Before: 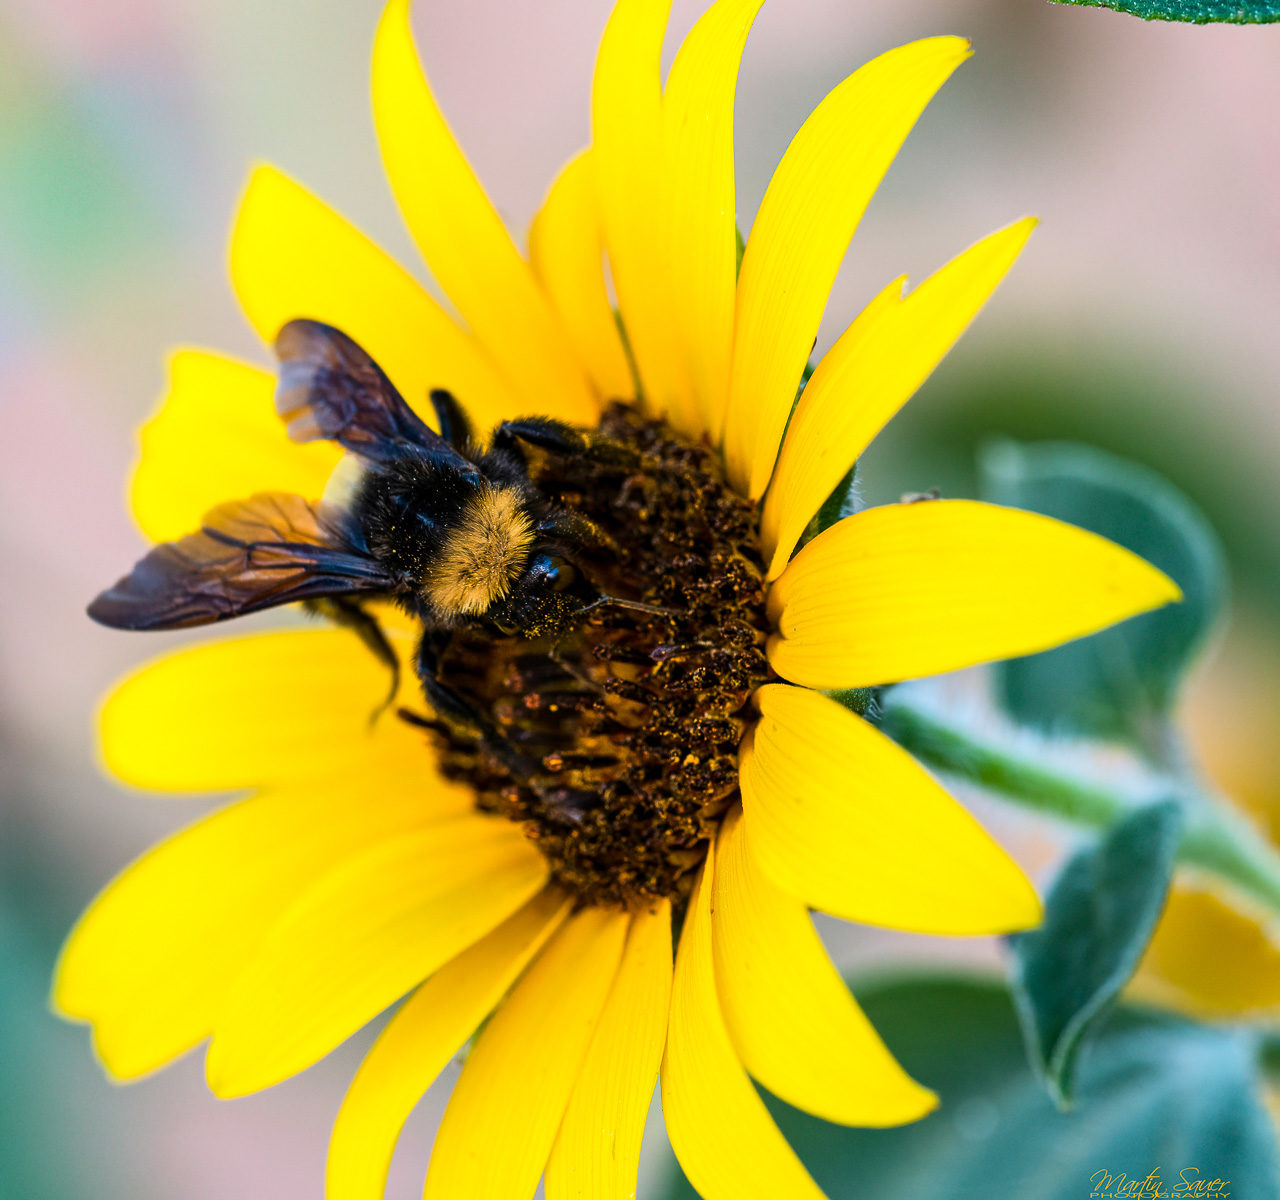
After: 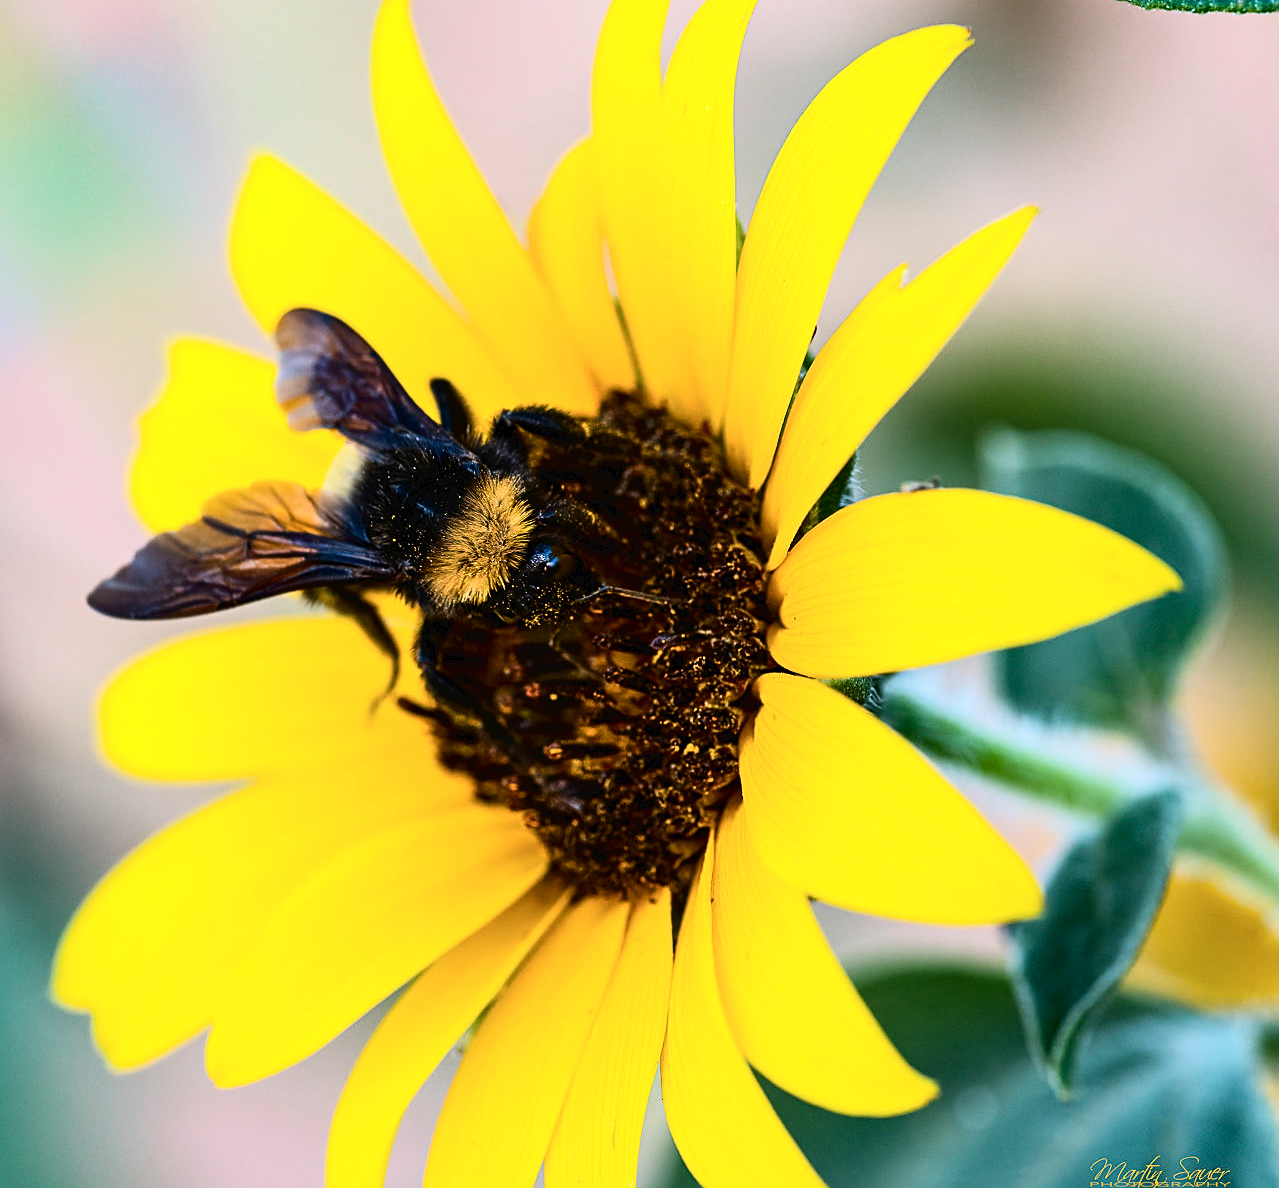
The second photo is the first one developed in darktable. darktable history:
crop: top 0.952%, right 0.022%
sharpen: on, module defaults
tone curve: curves: ch0 [(0, 0) (0.003, 0.025) (0.011, 0.025) (0.025, 0.025) (0.044, 0.026) (0.069, 0.033) (0.1, 0.053) (0.136, 0.078) (0.177, 0.108) (0.224, 0.153) (0.277, 0.213) (0.335, 0.286) (0.399, 0.372) (0.468, 0.467) (0.543, 0.565) (0.623, 0.675) (0.709, 0.775) (0.801, 0.863) (0.898, 0.936) (1, 1)], color space Lab, independent channels, preserve colors none
